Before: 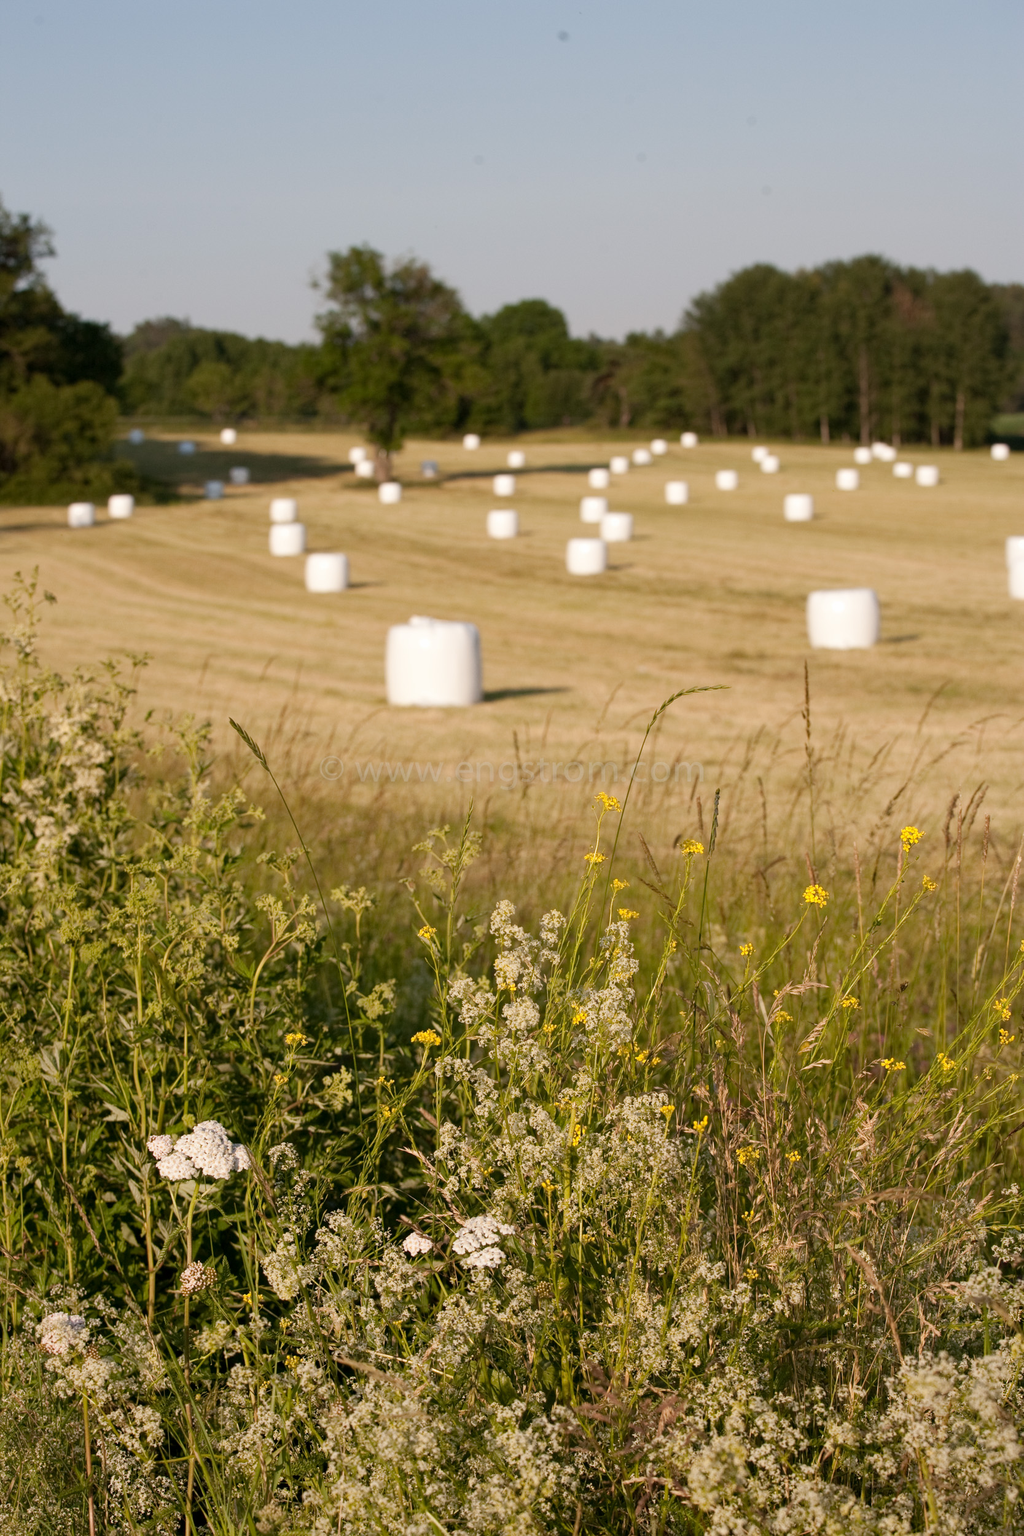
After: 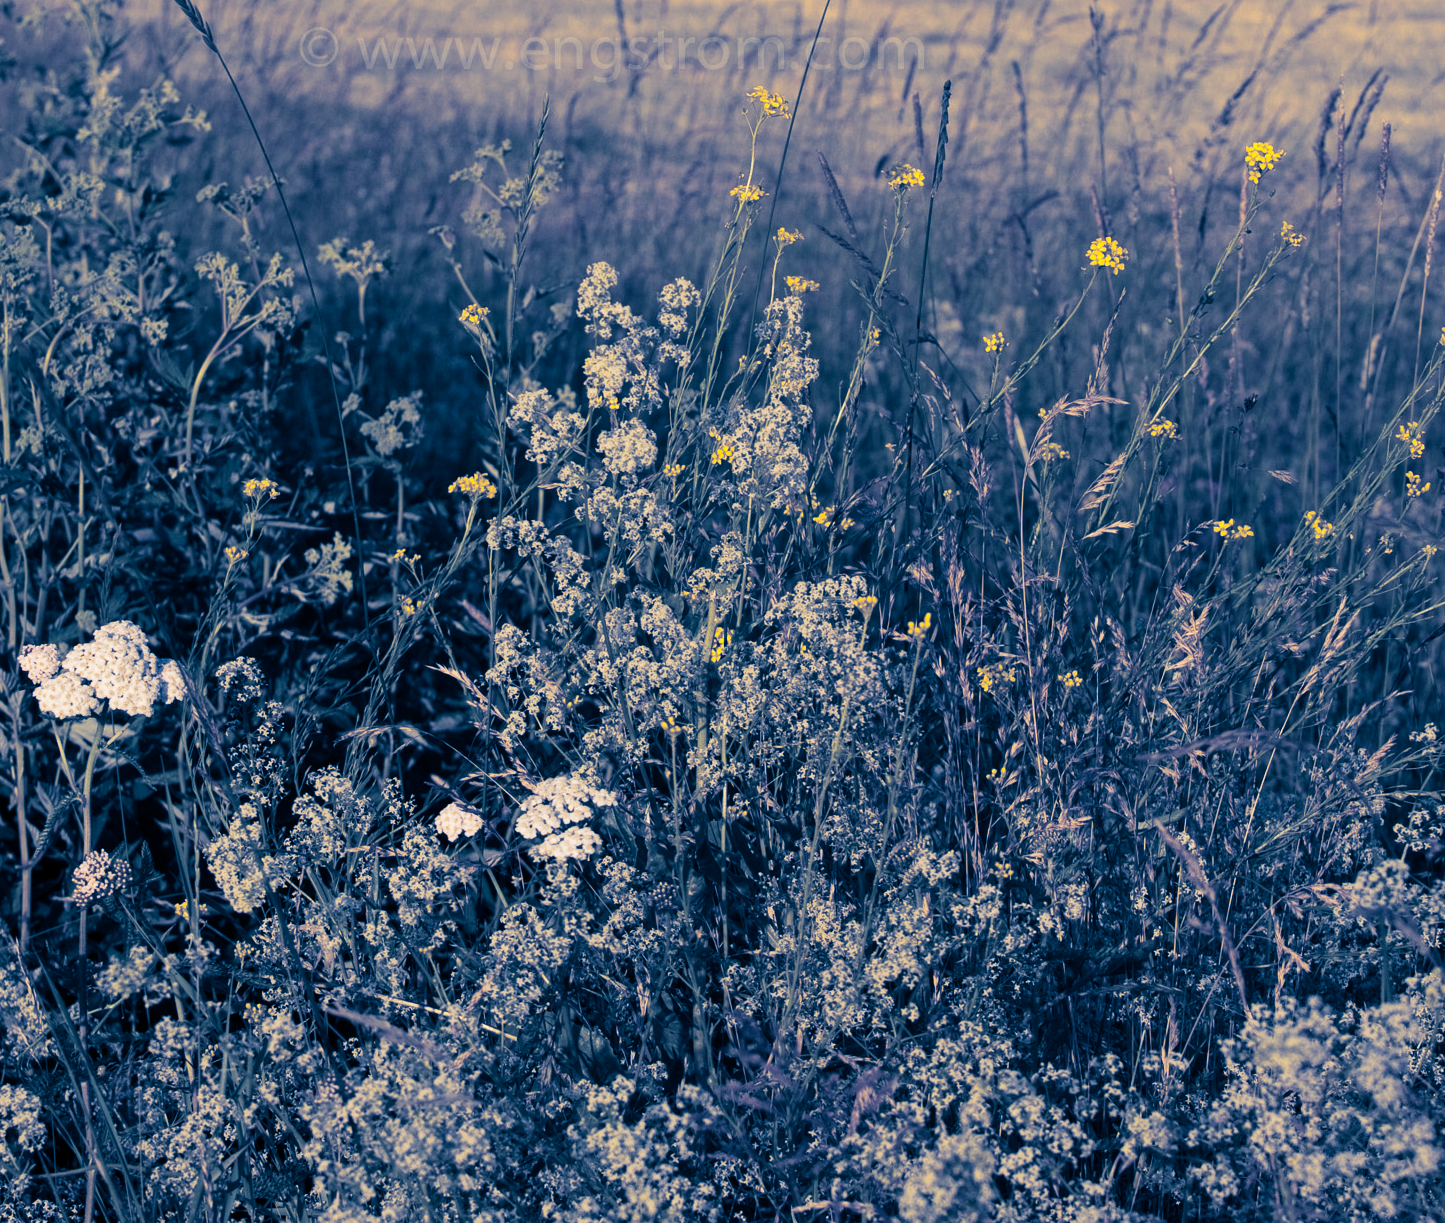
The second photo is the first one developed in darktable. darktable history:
tone curve: curves: ch0 [(0, 0) (0.161, 0.144) (0.501, 0.497) (1, 1)], color space Lab, linked channels, preserve colors none
crop and rotate: left 13.306%, top 48.129%, bottom 2.928%
local contrast: mode bilateral grid, contrast 10, coarseness 25, detail 110%, midtone range 0.2
split-toning: shadows › hue 226.8°, shadows › saturation 1, highlights › saturation 0, balance -61.41
